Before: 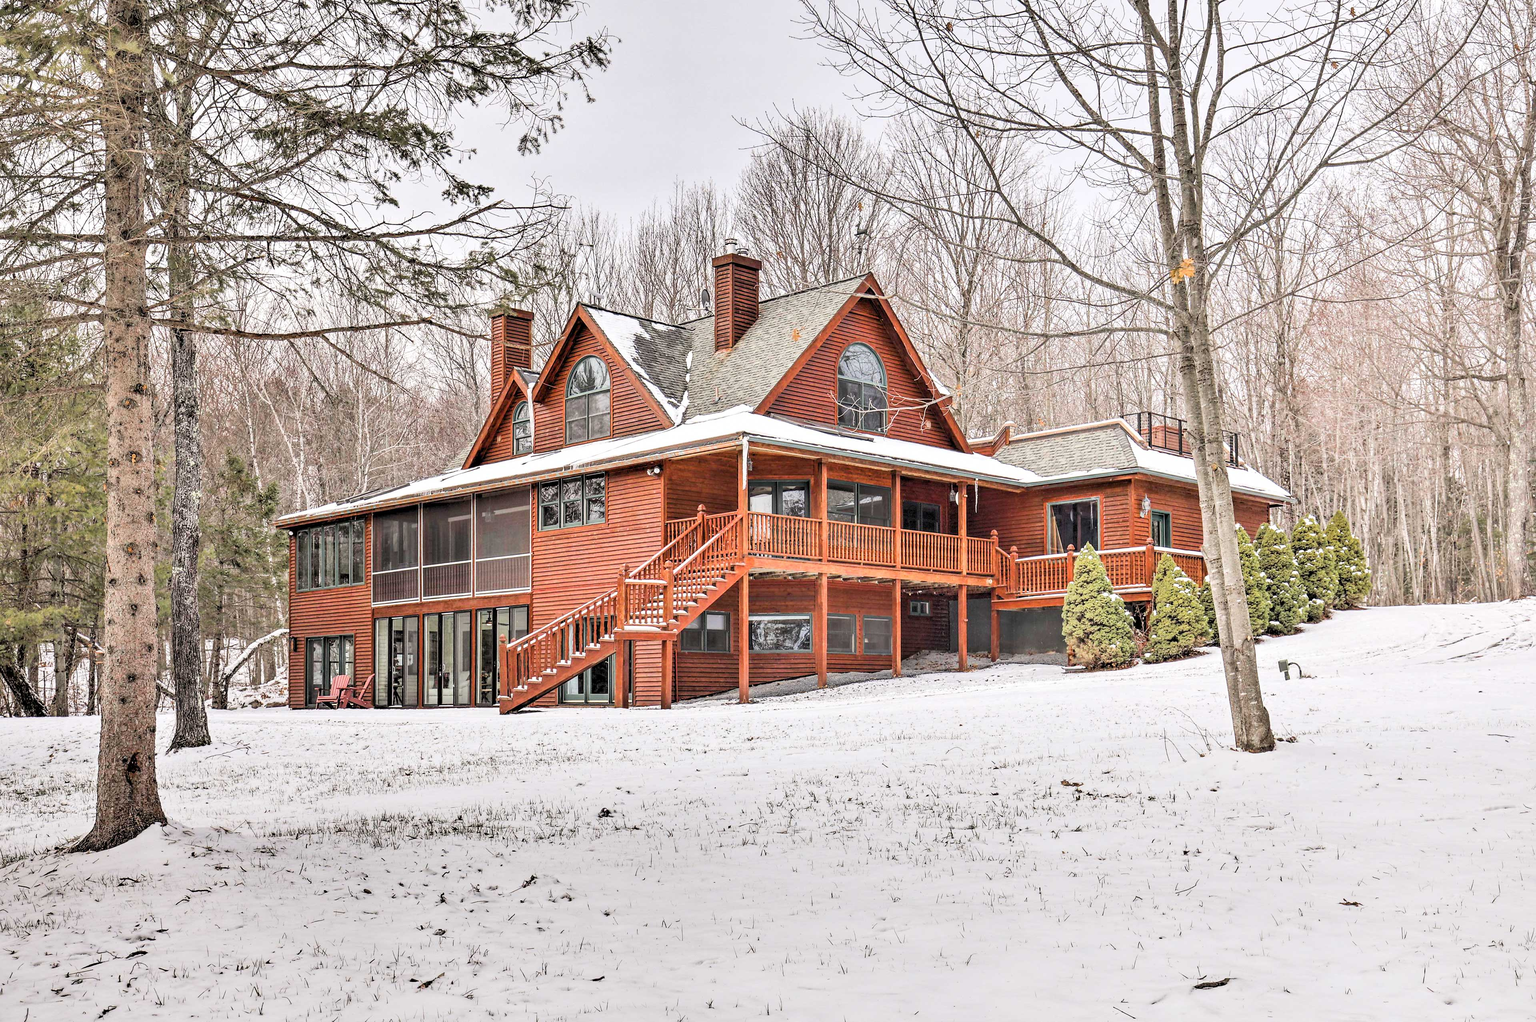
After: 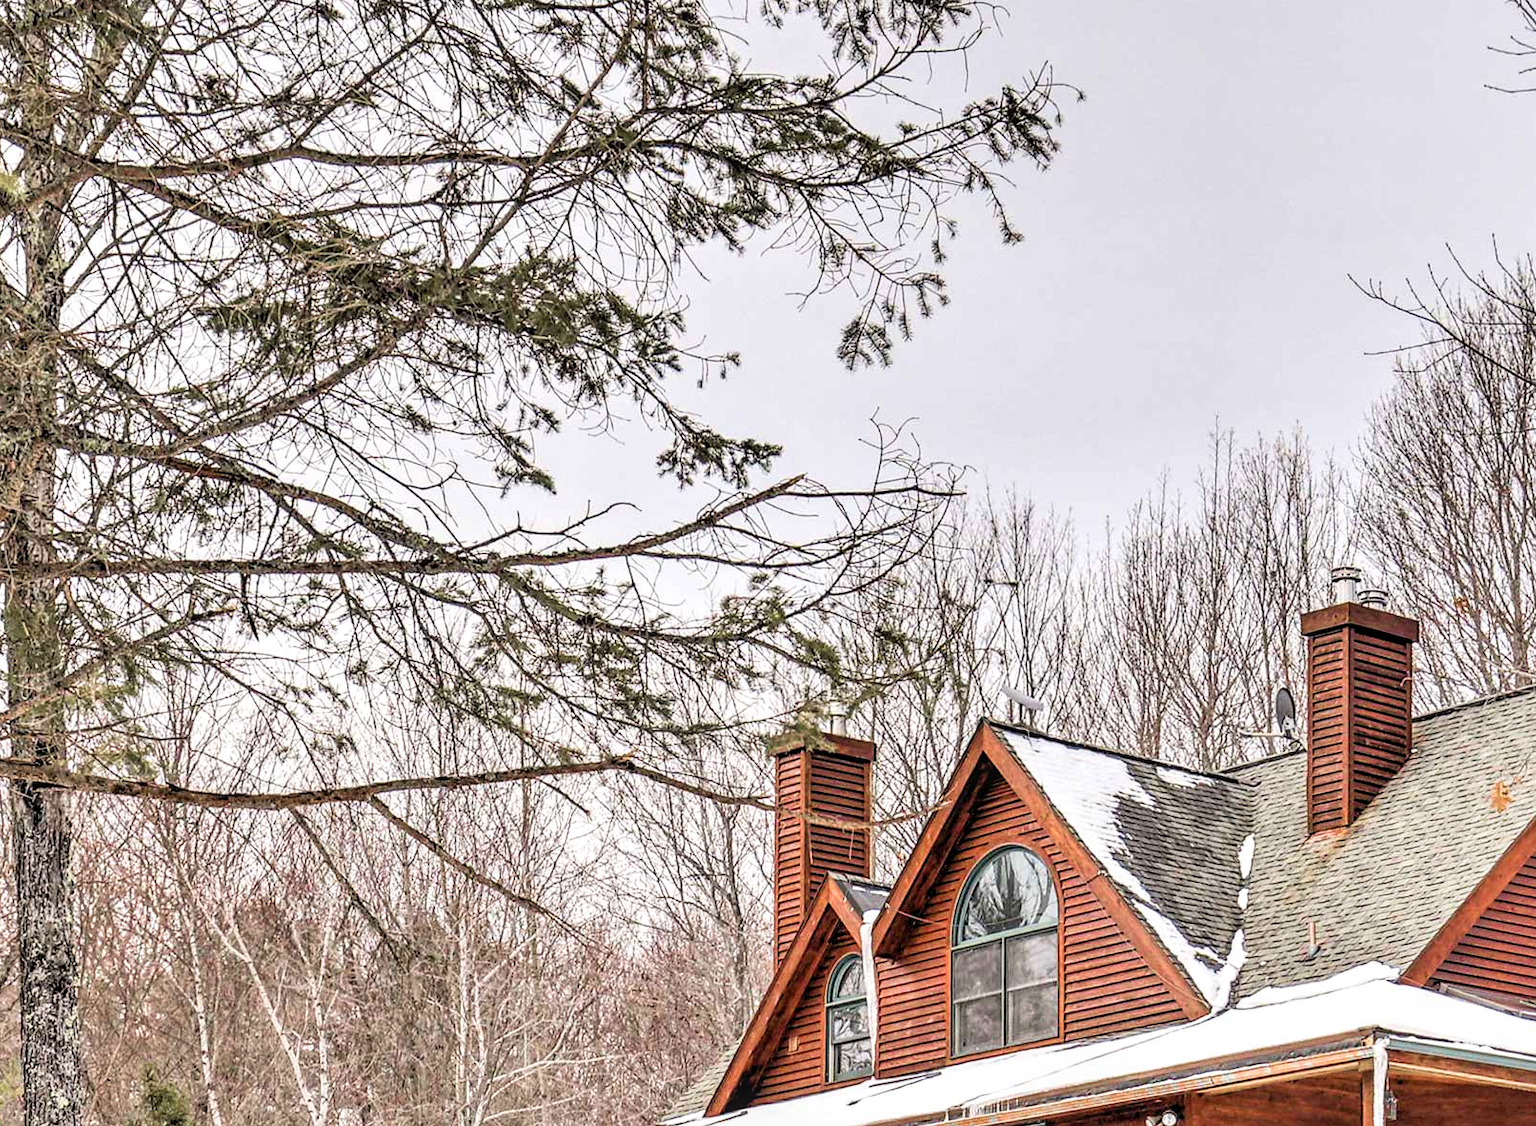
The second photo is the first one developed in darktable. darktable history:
crop and rotate: left 10.817%, top 0.062%, right 47.194%, bottom 53.626%
velvia: on, module defaults
local contrast: on, module defaults
